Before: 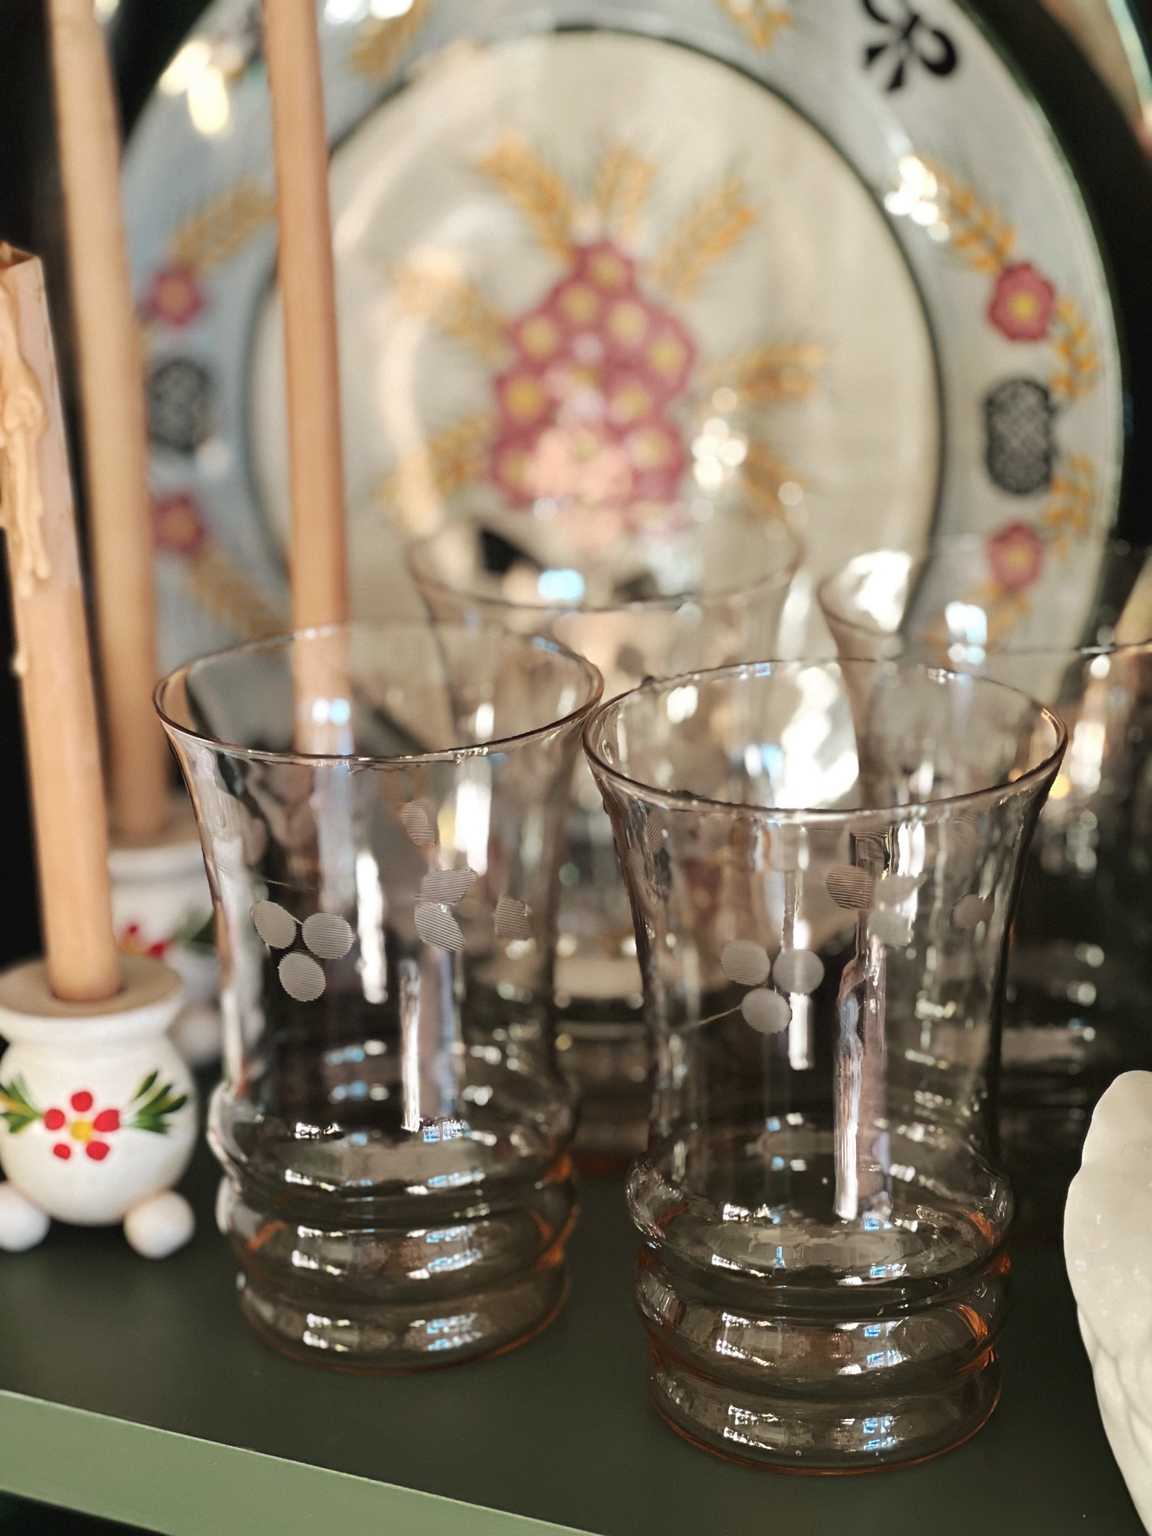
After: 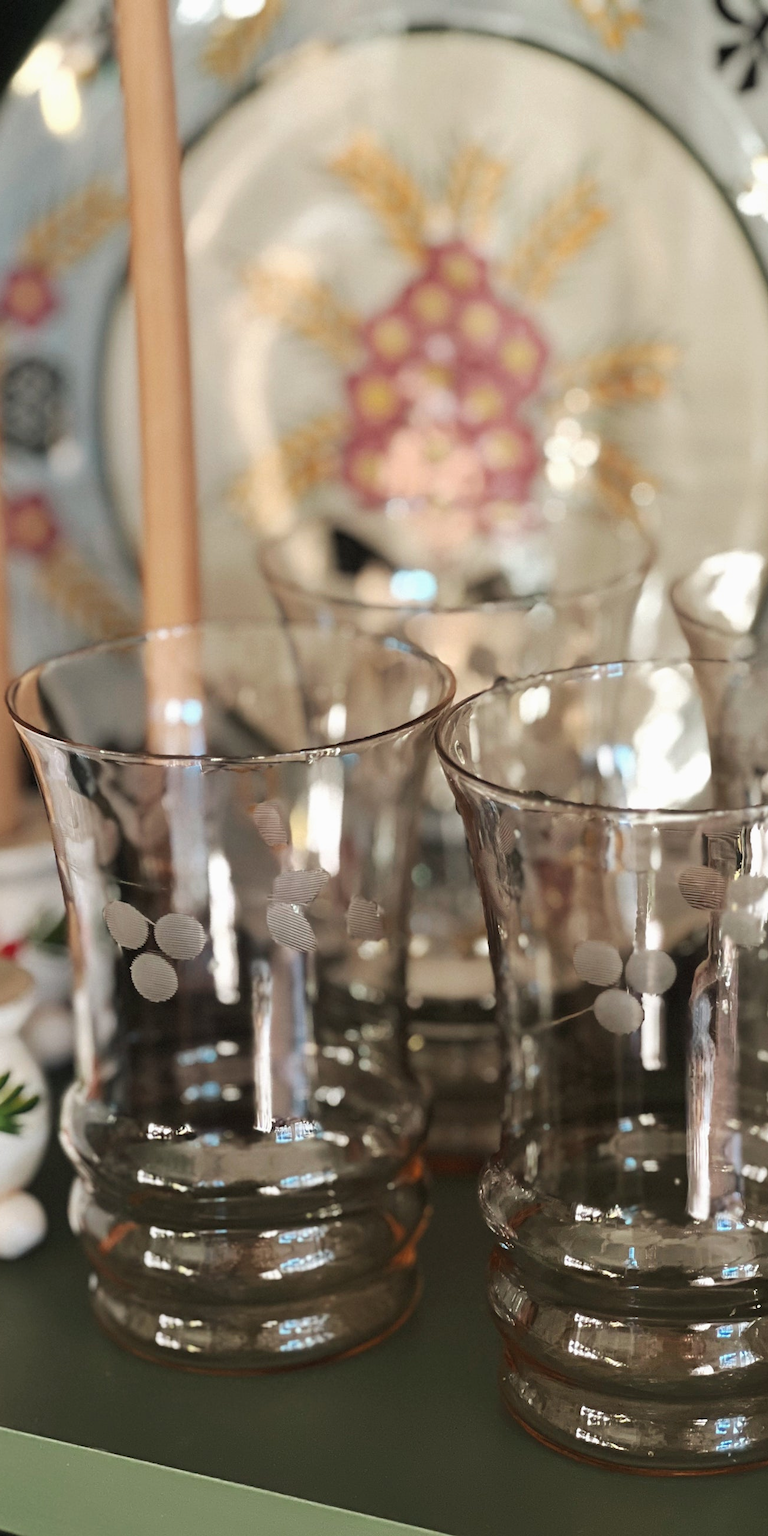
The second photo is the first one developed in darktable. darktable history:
crop and rotate: left 12.856%, right 20.46%
tone equalizer: -7 EV 0.195 EV, -6 EV 0.143 EV, -5 EV 0.115 EV, -4 EV 0.073 EV, -2 EV -0.033 EV, -1 EV -0.062 EV, +0 EV -0.046 EV
